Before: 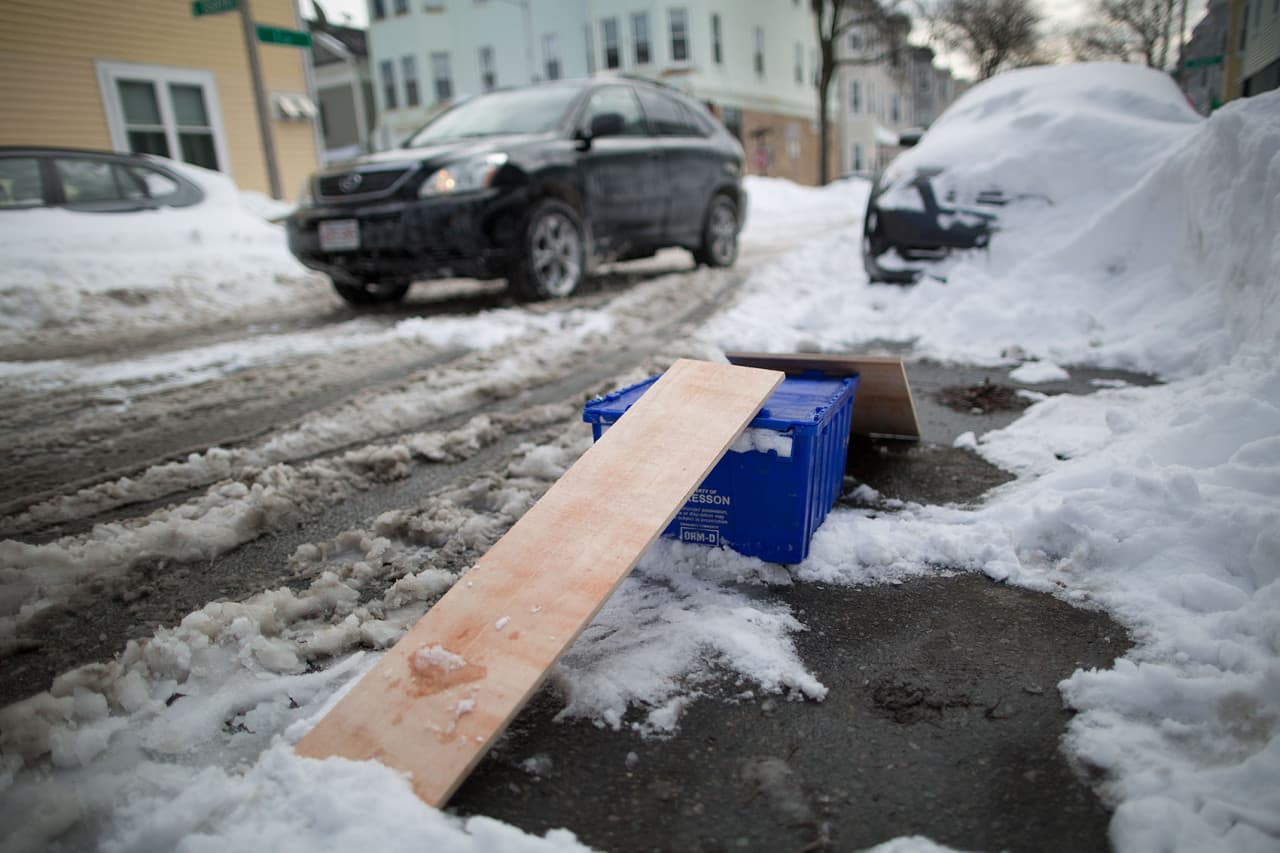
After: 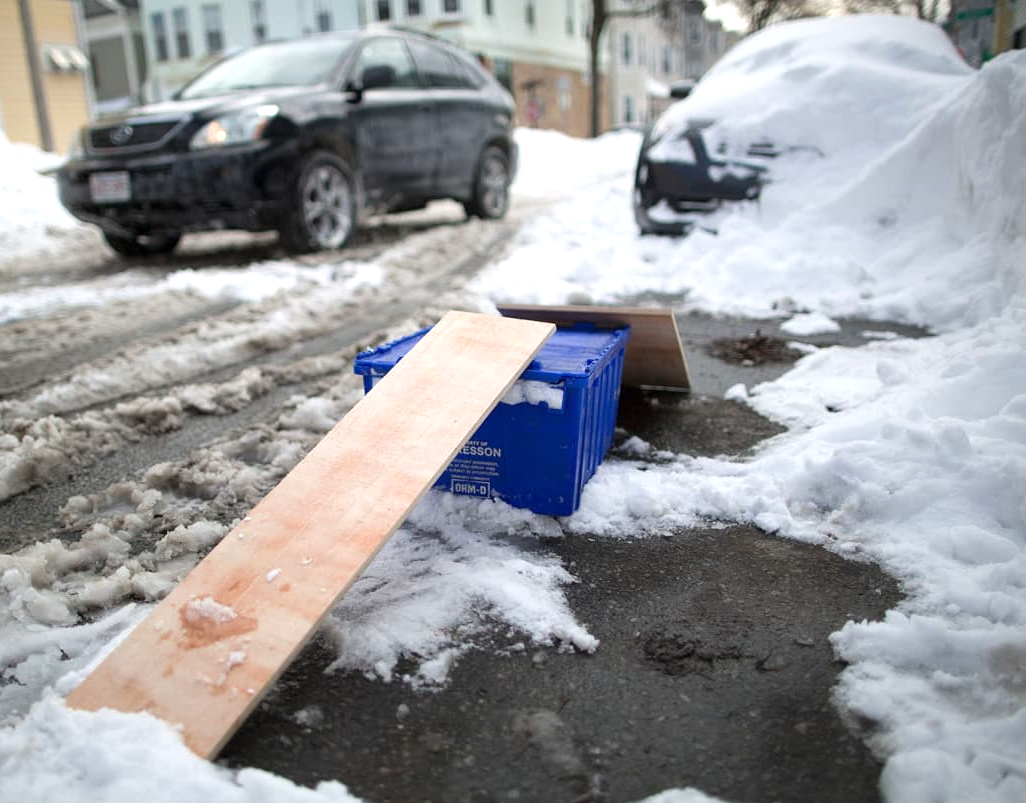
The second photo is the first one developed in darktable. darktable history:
crop and rotate: left 17.957%, top 5.802%, right 1.81%
exposure: exposure 0.55 EV, compensate exposure bias true, compensate highlight preservation false
